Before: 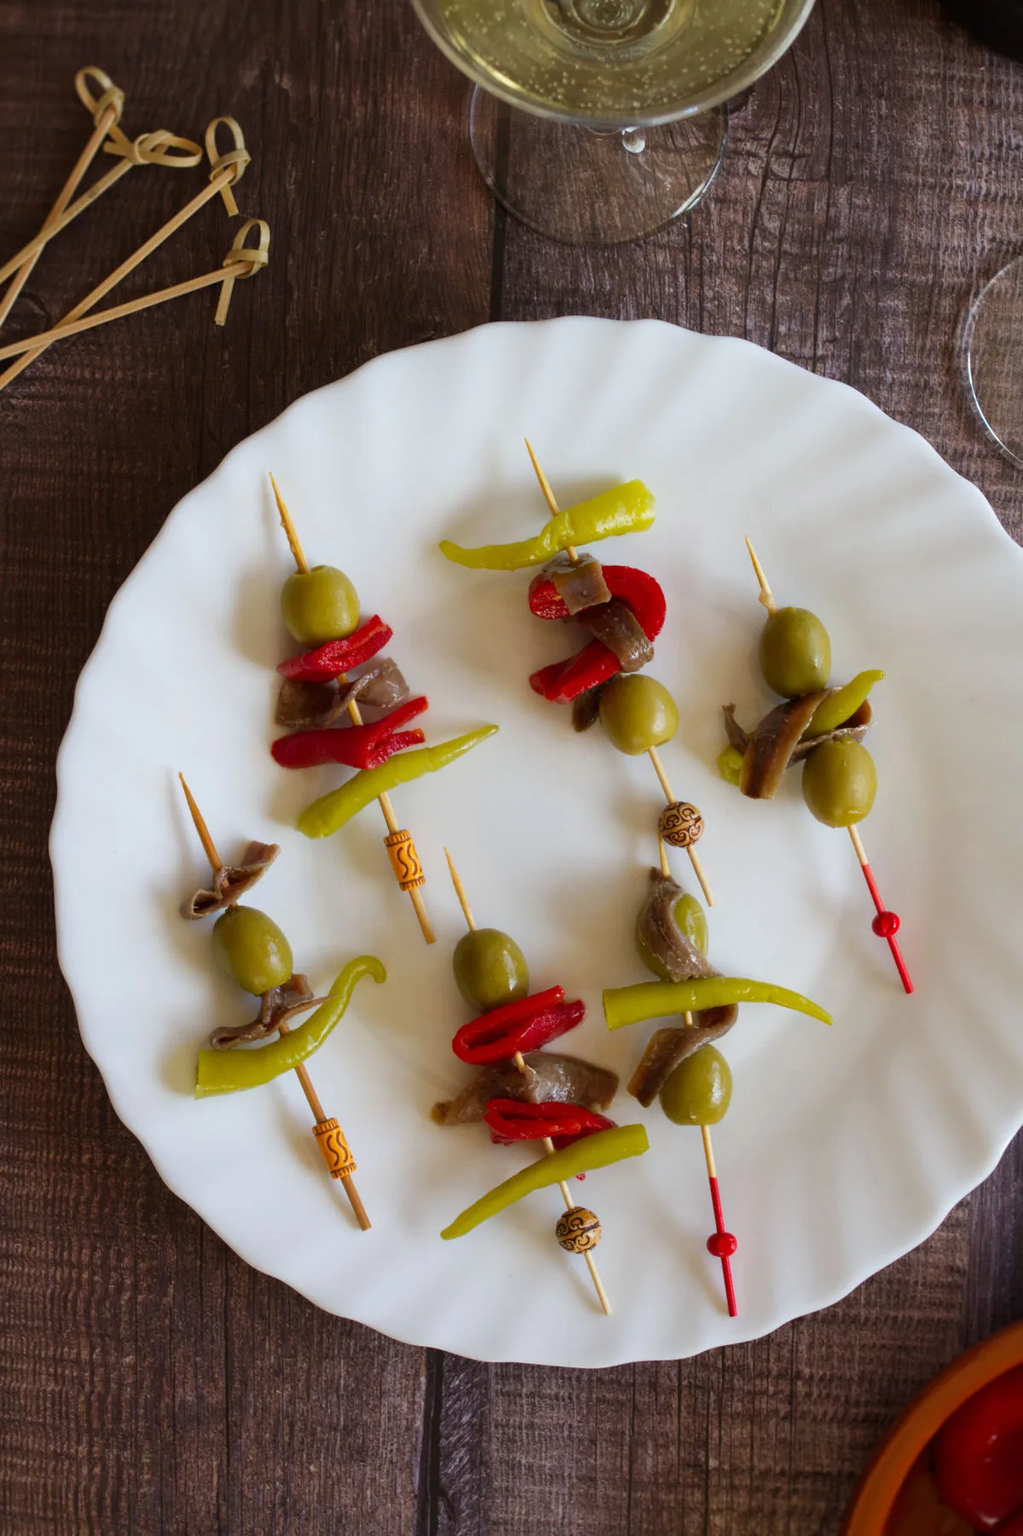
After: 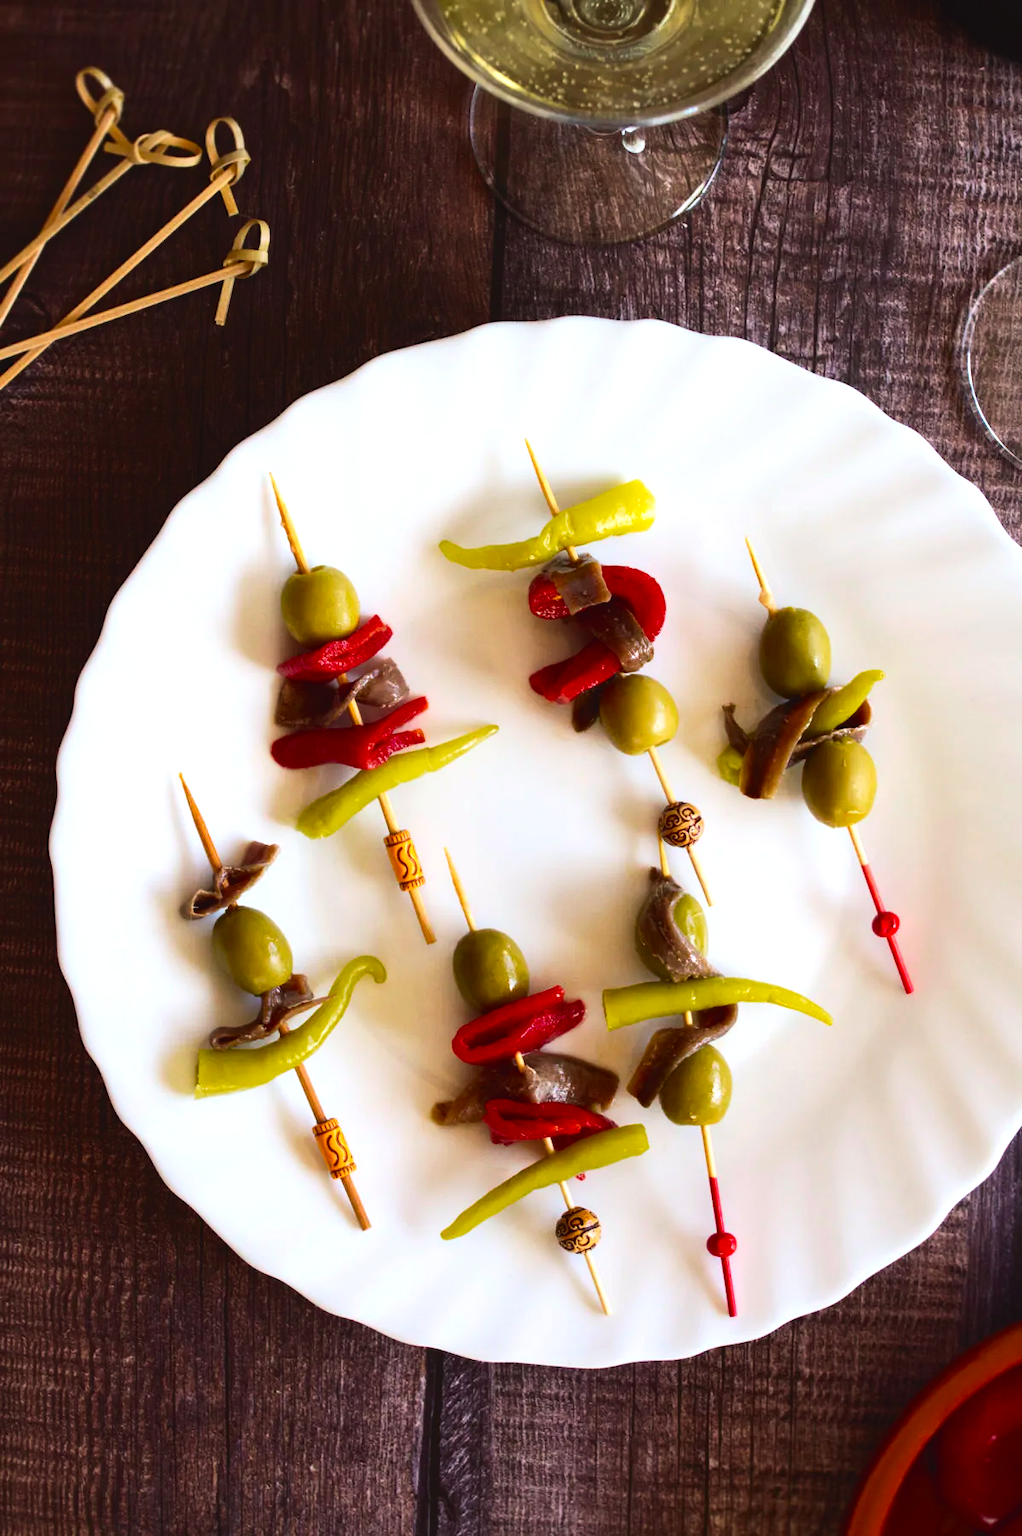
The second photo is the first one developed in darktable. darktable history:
tone equalizer: -8 EV -0.75 EV, -7 EV -0.7 EV, -6 EV -0.6 EV, -5 EV -0.4 EV, -3 EV 0.4 EV, -2 EV 0.6 EV, -1 EV 0.7 EV, +0 EV 0.75 EV, edges refinement/feathering 500, mask exposure compensation -1.57 EV, preserve details no
tone curve: curves: ch0 [(0, 0.036) (0.119, 0.115) (0.461, 0.479) (0.715, 0.767) (0.817, 0.865) (1, 0.998)]; ch1 [(0, 0) (0.377, 0.416) (0.44, 0.461) (0.487, 0.49) (0.514, 0.525) (0.538, 0.561) (0.67, 0.713) (1, 1)]; ch2 [(0, 0) (0.38, 0.405) (0.463, 0.445) (0.492, 0.486) (0.529, 0.533) (0.578, 0.59) (0.653, 0.698) (1, 1)], color space Lab, independent channels, preserve colors none
